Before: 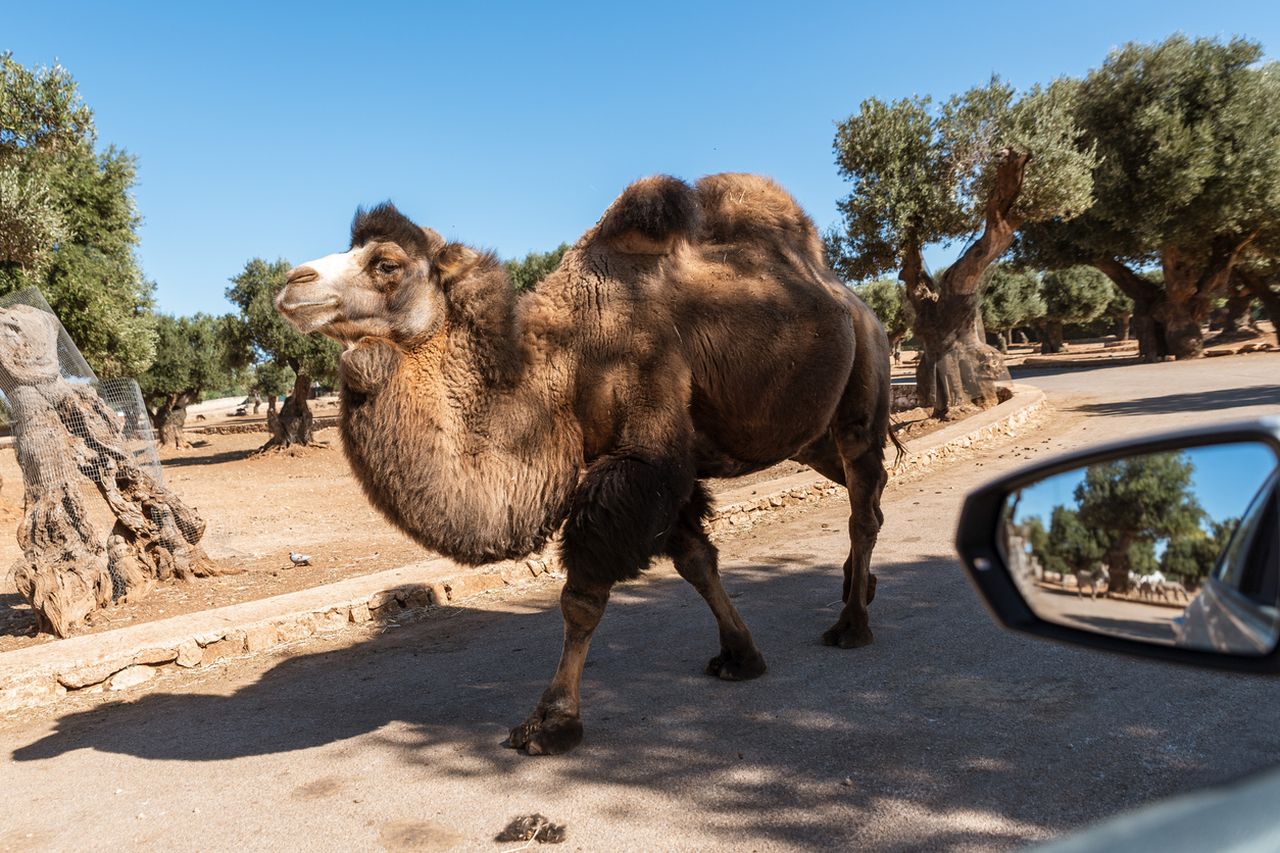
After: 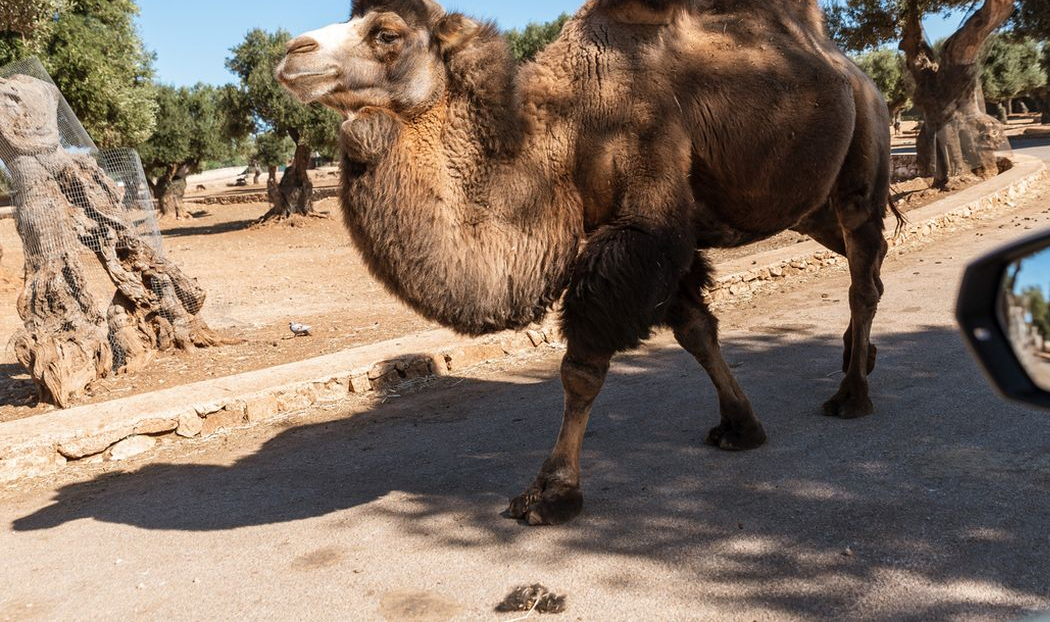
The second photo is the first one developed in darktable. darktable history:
crop: top 27.022%, right 17.962%
